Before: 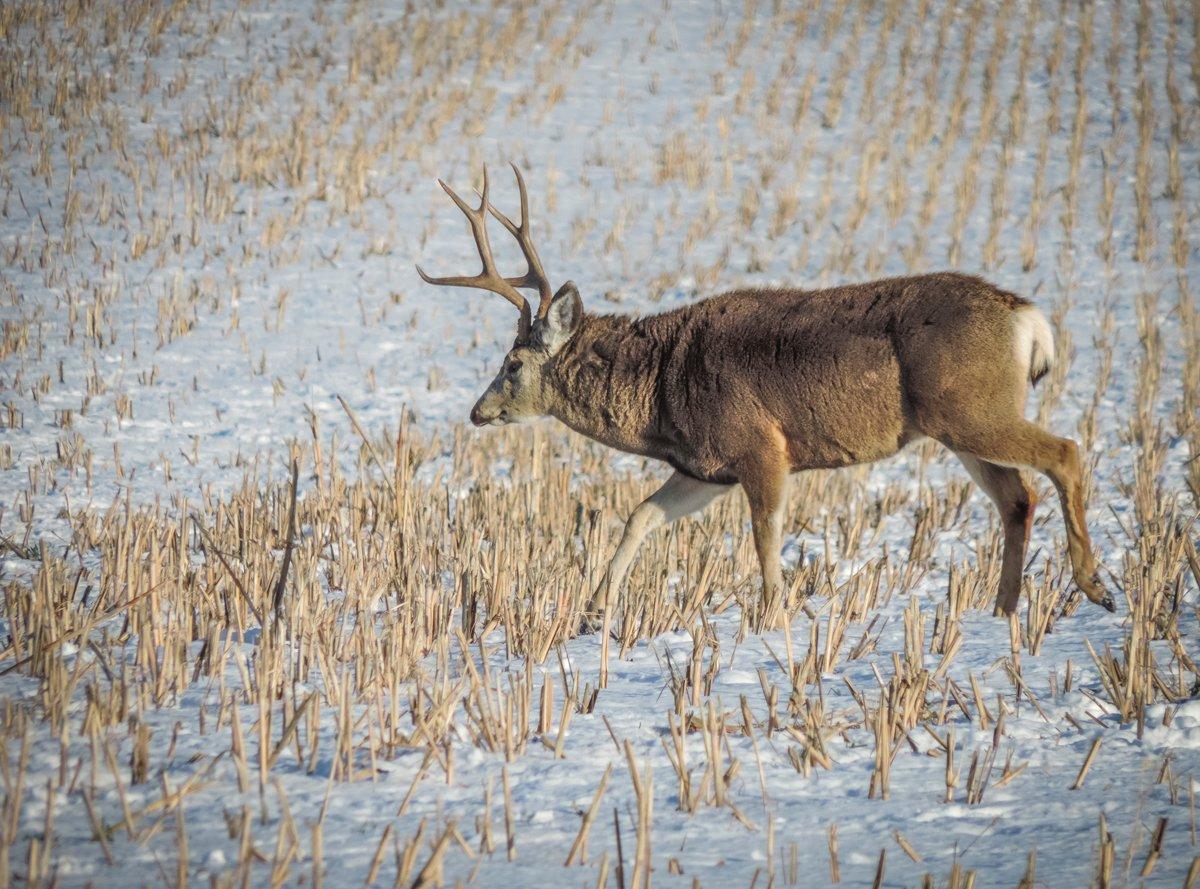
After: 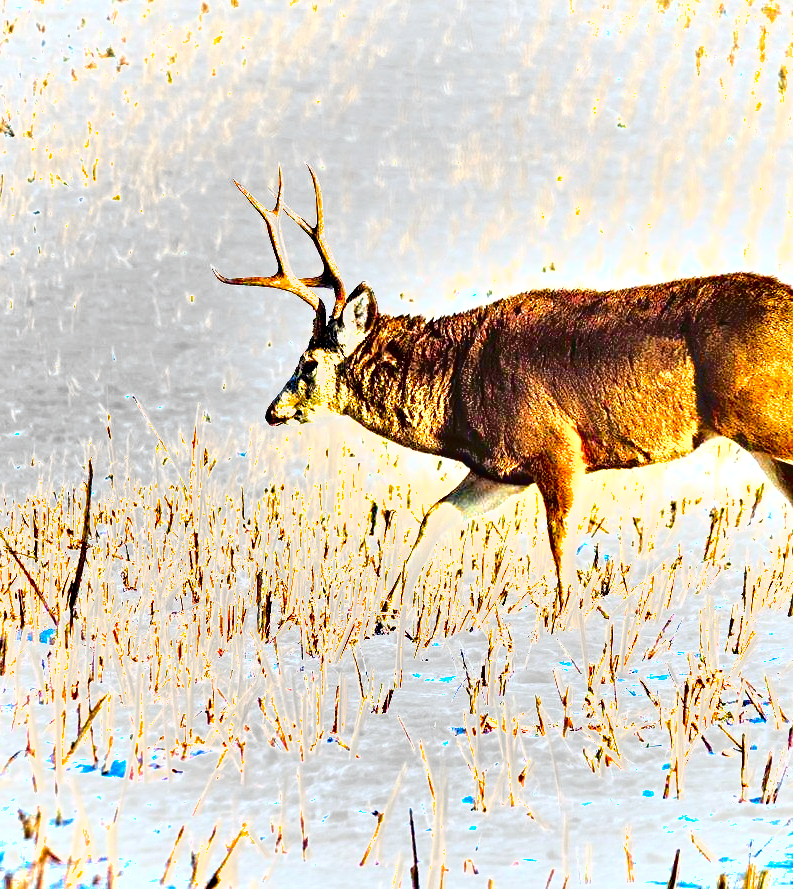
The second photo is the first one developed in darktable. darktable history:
exposure: exposure 2 EV, compensate exposure bias true, compensate highlight preservation false
color correction: highlights b* 0.041, saturation 2.11
crop: left 17.089%, right 16.749%
sharpen: radius 1.318, amount 0.291, threshold 0.015
shadows and highlights: shadows 52.76, soften with gaussian
